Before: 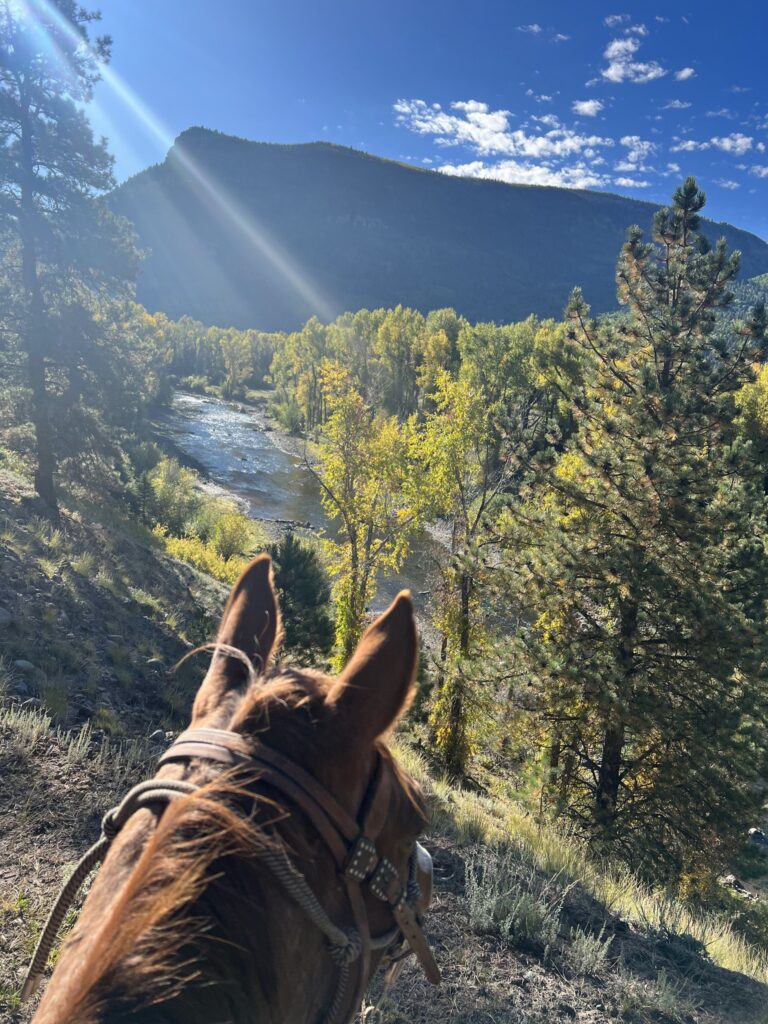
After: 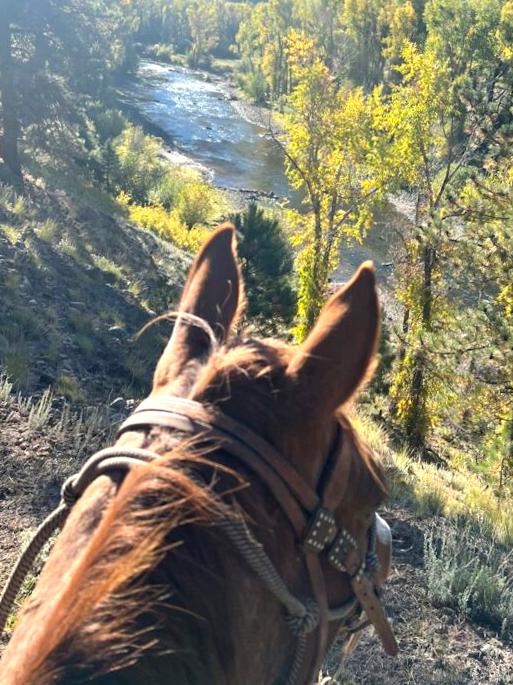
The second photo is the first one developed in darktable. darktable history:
exposure: exposure 0.564 EV, compensate highlight preservation false
crop and rotate: angle -0.82°, left 3.85%, top 31.828%, right 27.992%
